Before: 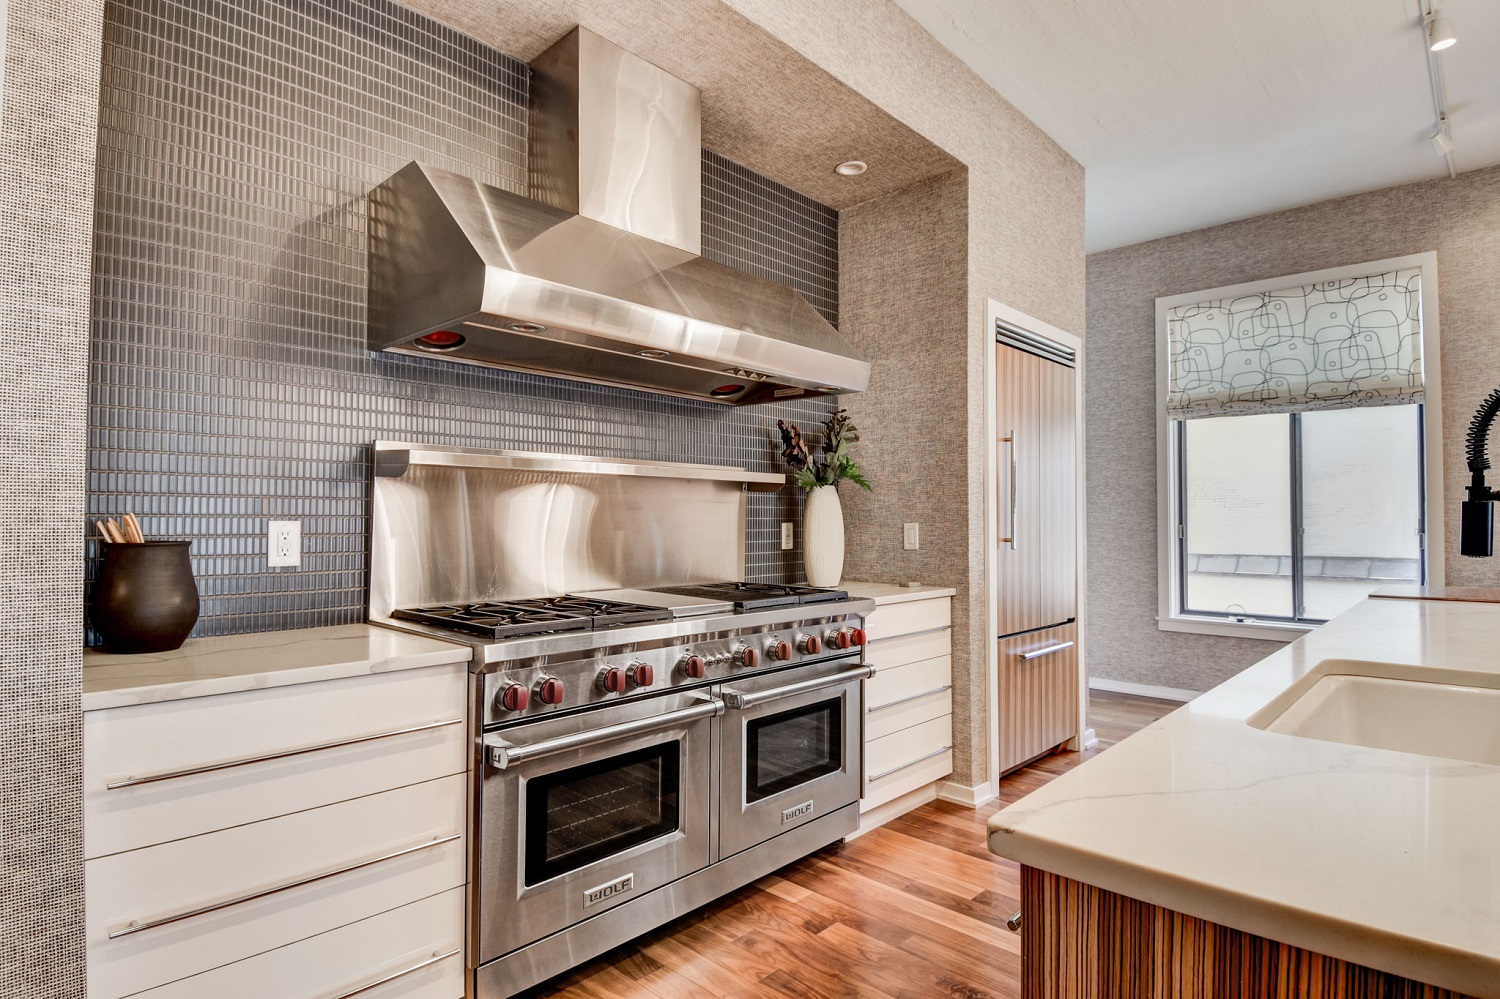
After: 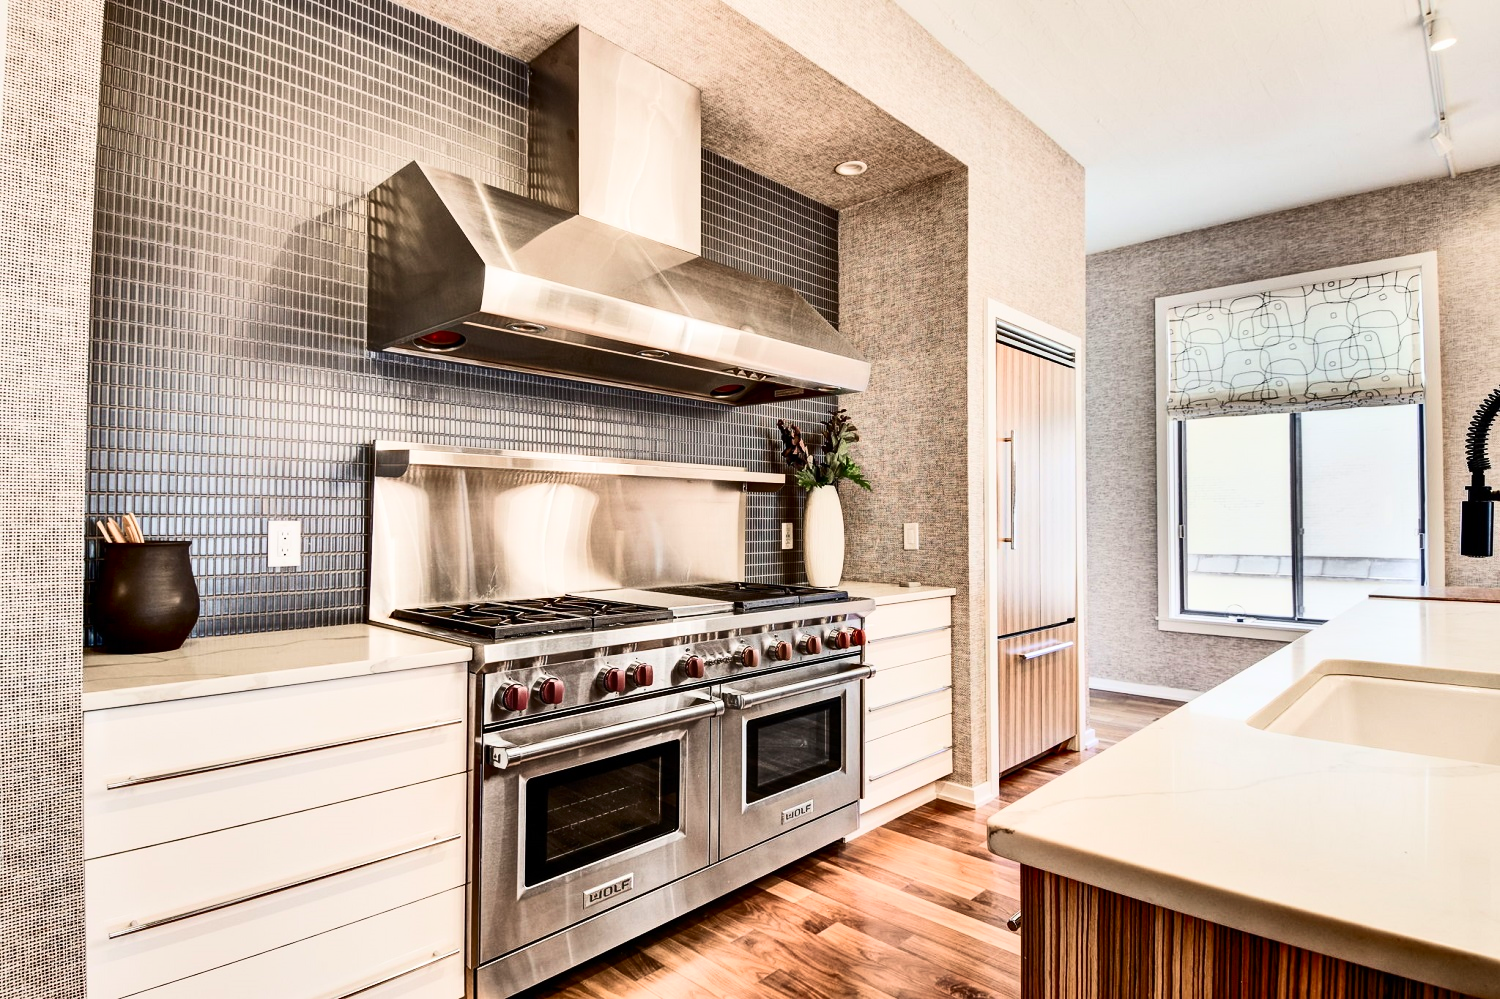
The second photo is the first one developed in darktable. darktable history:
velvia: on, module defaults
contrast brightness saturation: contrast 0.39, brightness 0.1
